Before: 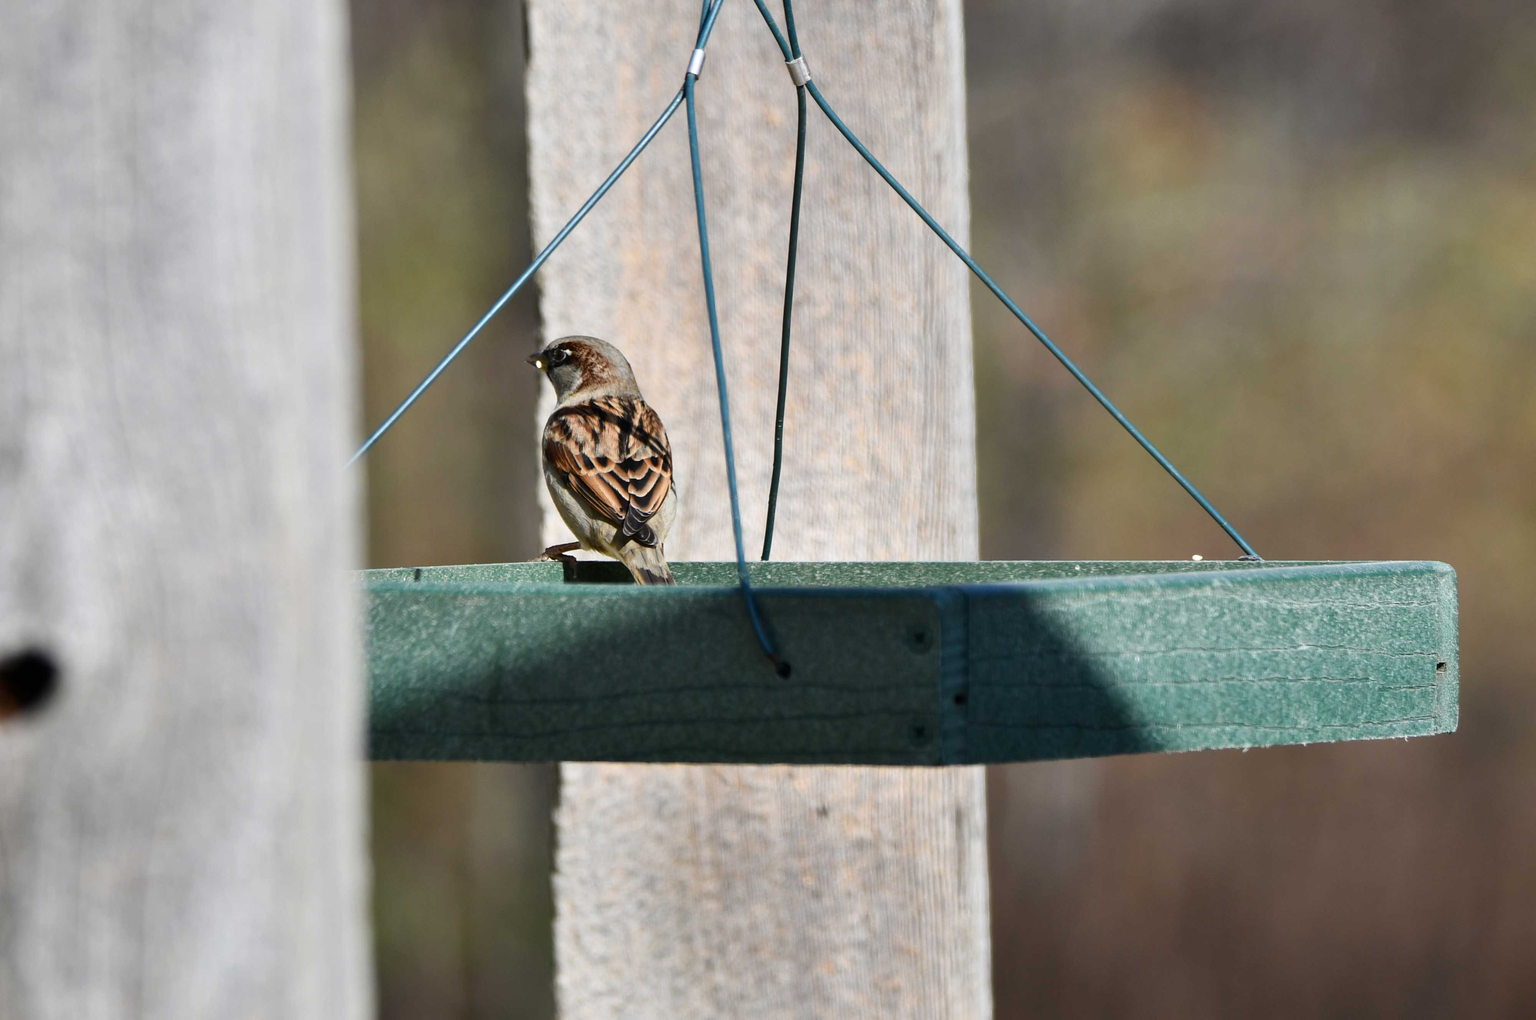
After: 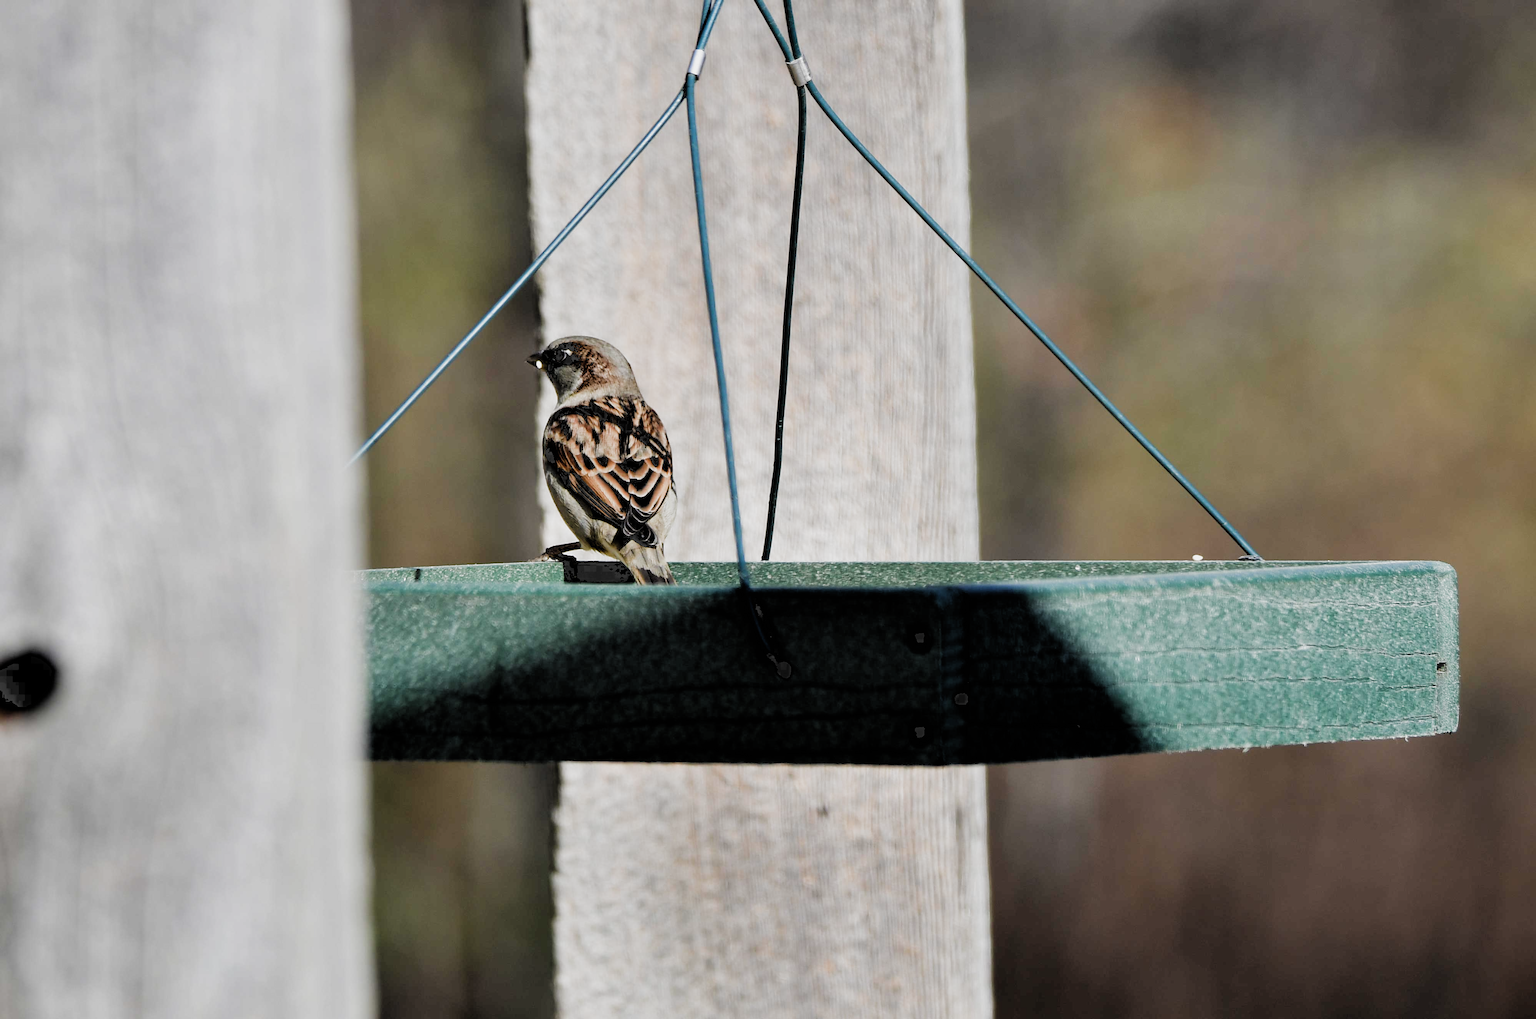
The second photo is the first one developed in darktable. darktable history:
exposure: black level correction 0.007, exposure 0.097 EV, compensate highlight preservation false
sharpen: radius 1.554, amount 0.36, threshold 1.285
filmic rgb: black relative exposure -4.93 EV, white relative exposure 2.84 EV, threshold 3.05 EV, hardness 3.71, add noise in highlights 0.001, preserve chrominance luminance Y, color science v3 (2019), use custom middle-gray values true, contrast in highlights soft, enable highlight reconstruction true
